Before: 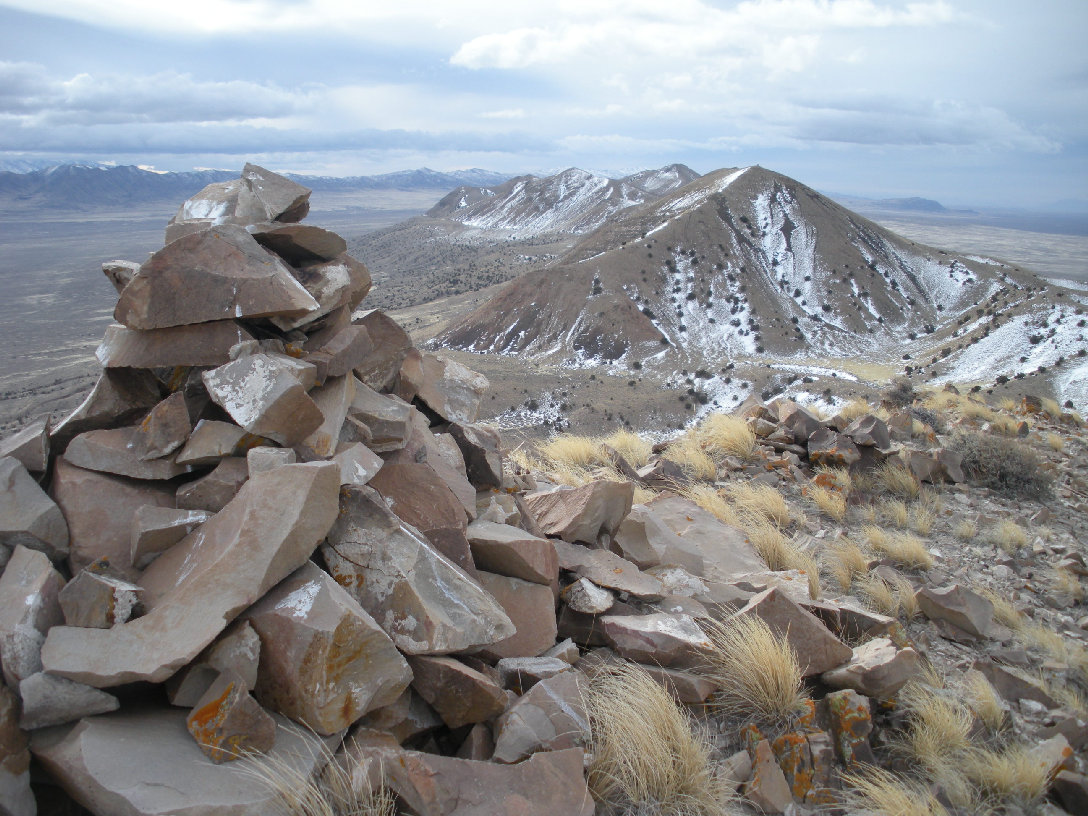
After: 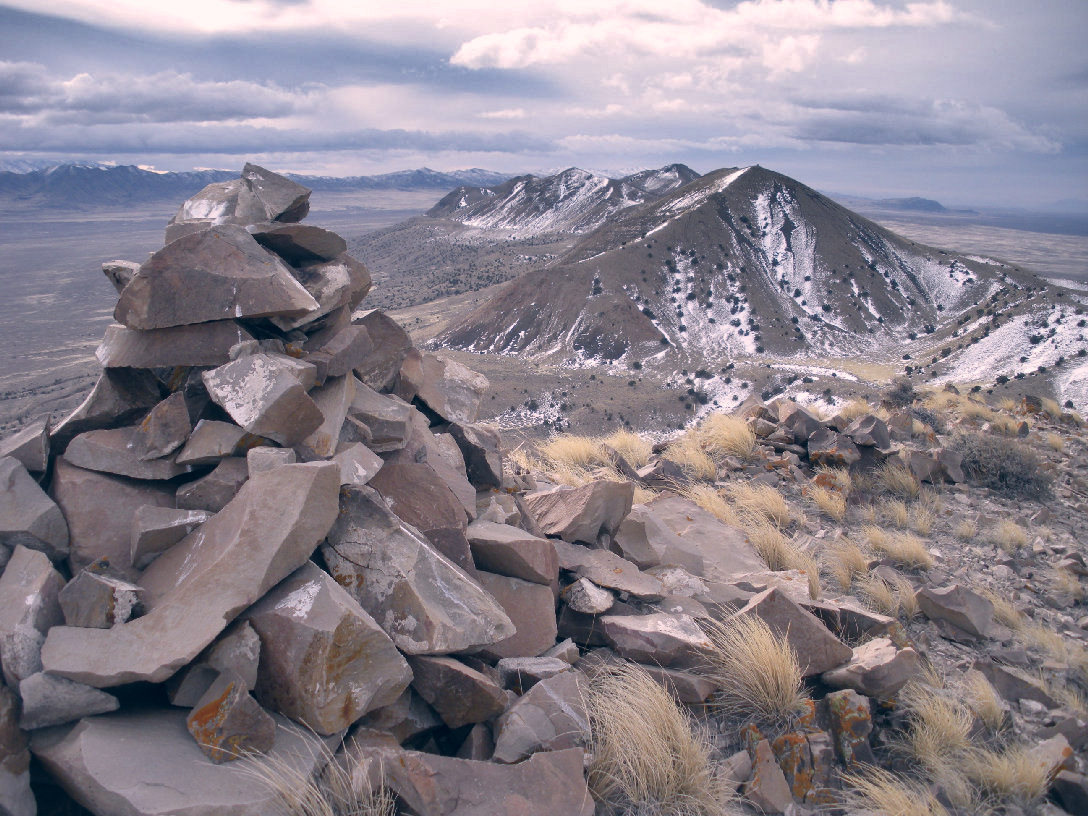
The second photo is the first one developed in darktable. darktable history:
shadows and highlights: radius 108.52, shadows 44.07, highlights -67.8, low approximation 0.01, soften with gaussian
color correction: highlights a* 14.46, highlights b* 5.85, shadows a* -5.53, shadows b* -15.24, saturation 0.85
